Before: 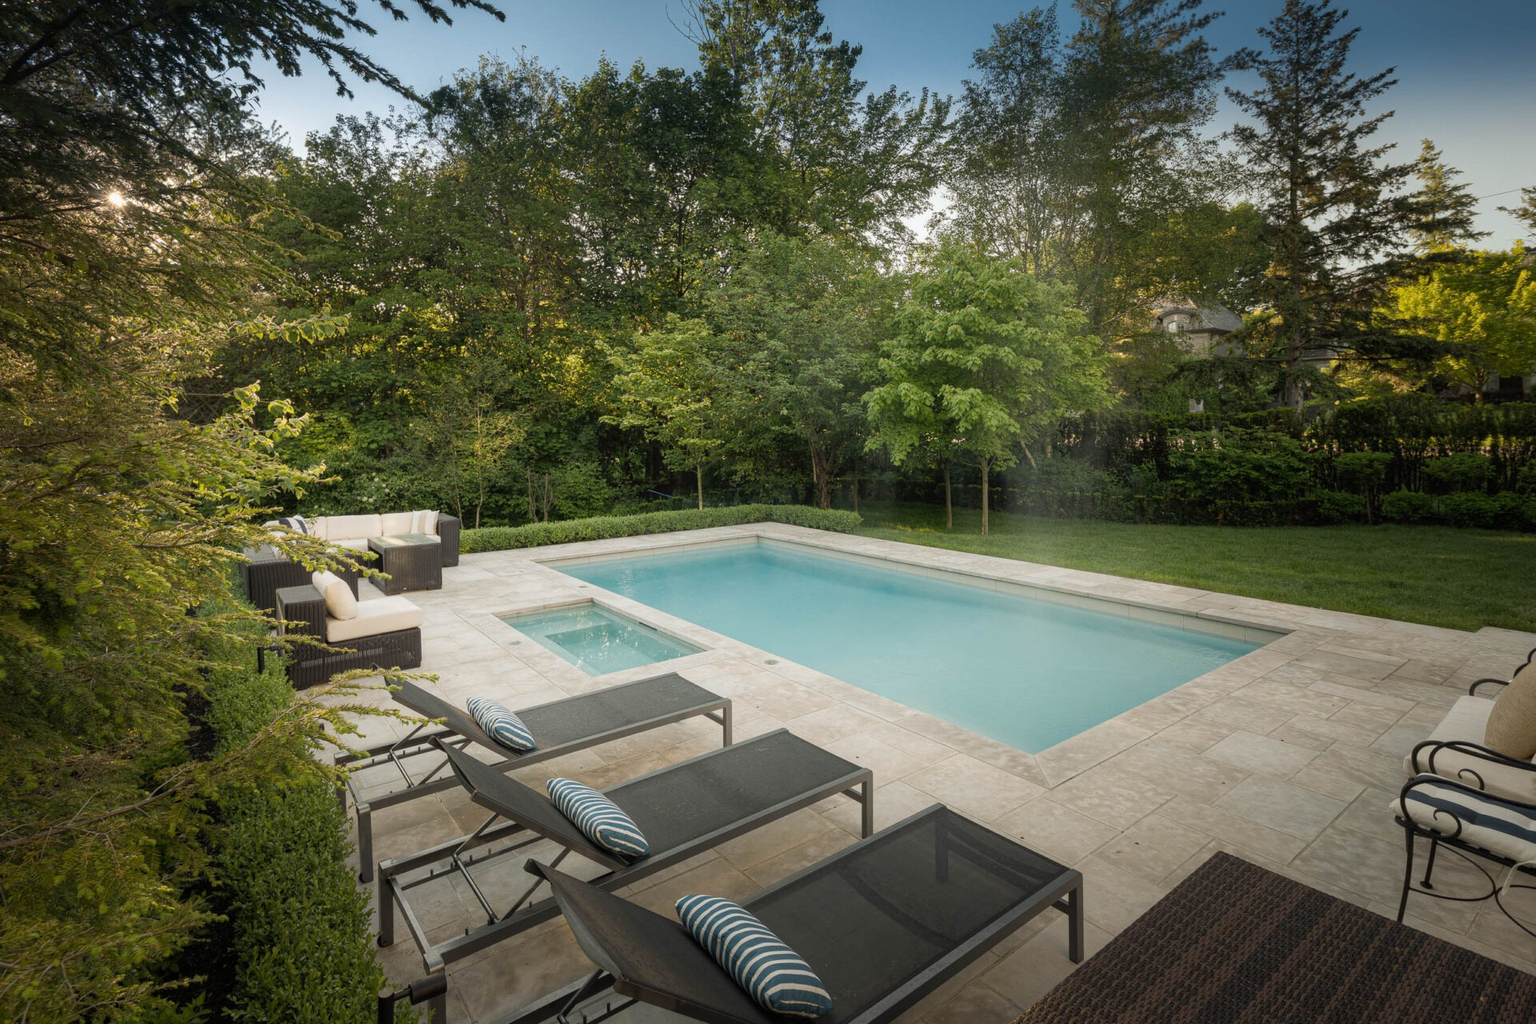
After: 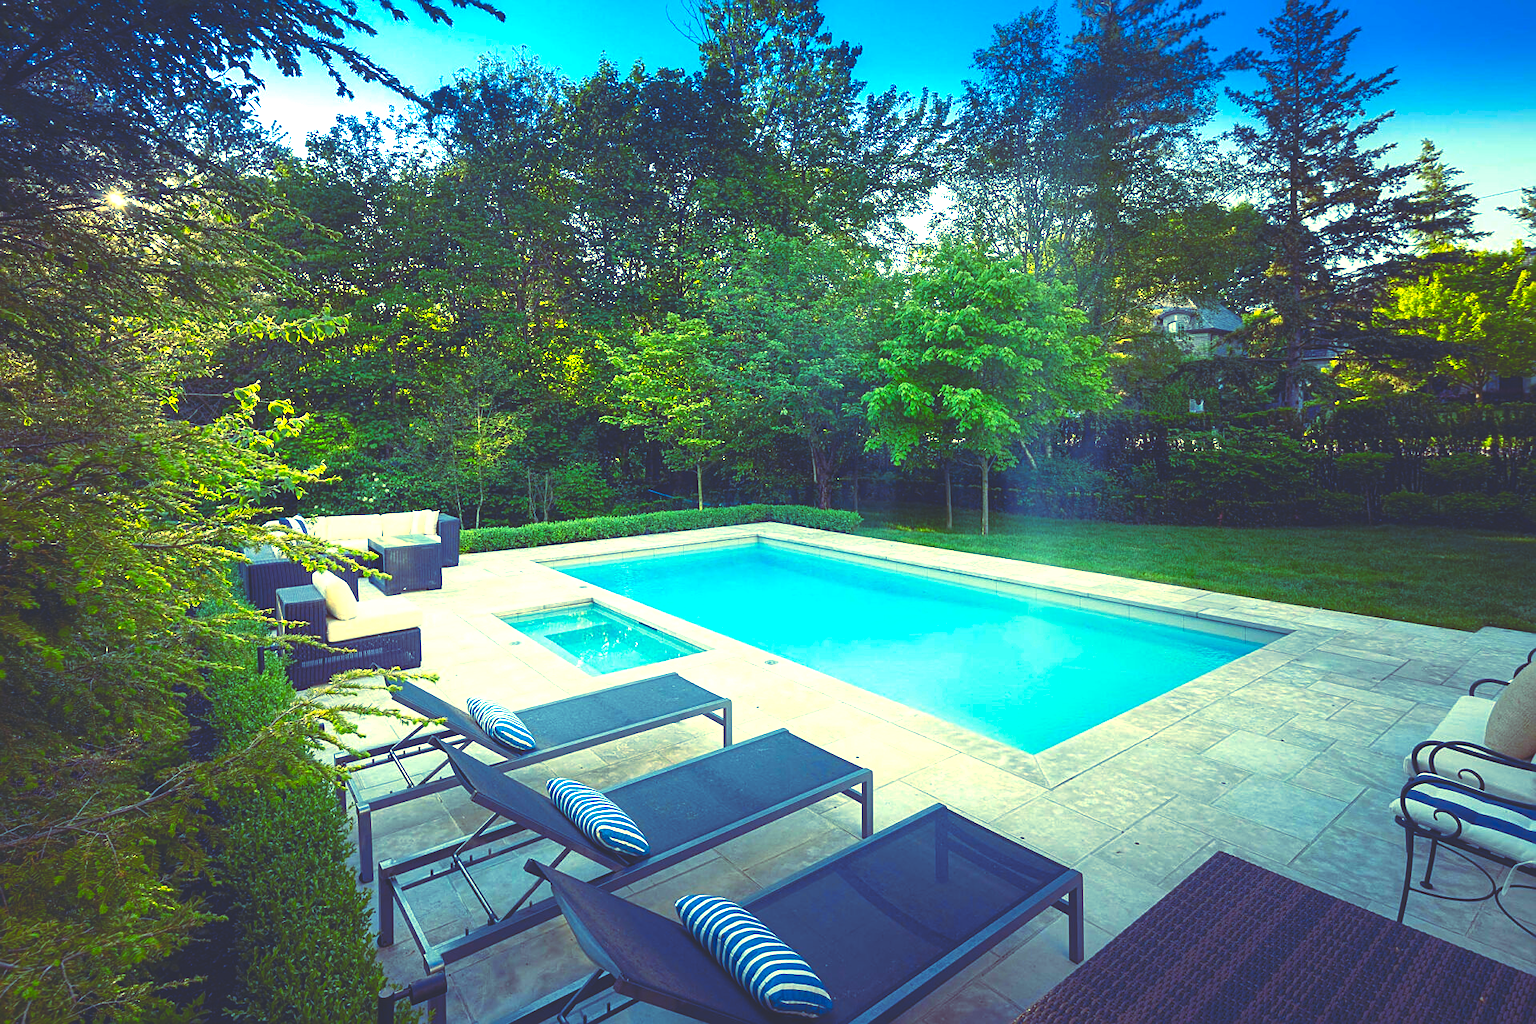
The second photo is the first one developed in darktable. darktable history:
exposure: exposure 0.95 EV, compensate highlight preservation false
color balance rgb: perceptual saturation grading › global saturation 20%, perceptual saturation grading › highlights -25%, perceptual saturation grading › shadows 25%
color contrast: green-magenta contrast 1.55, blue-yellow contrast 1.83
sharpen: on, module defaults
rgb curve: curves: ch0 [(0, 0.186) (0.314, 0.284) (0.576, 0.466) (0.805, 0.691) (0.936, 0.886)]; ch1 [(0, 0.186) (0.314, 0.284) (0.581, 0.534) (0.771, 0.746) (0.936, 0.958)]; ch2 [(0, 0.216) (0.275, 0.39) (1, 1)], mode RGB, independent channels, compensate middle gray true, preserve colors none
